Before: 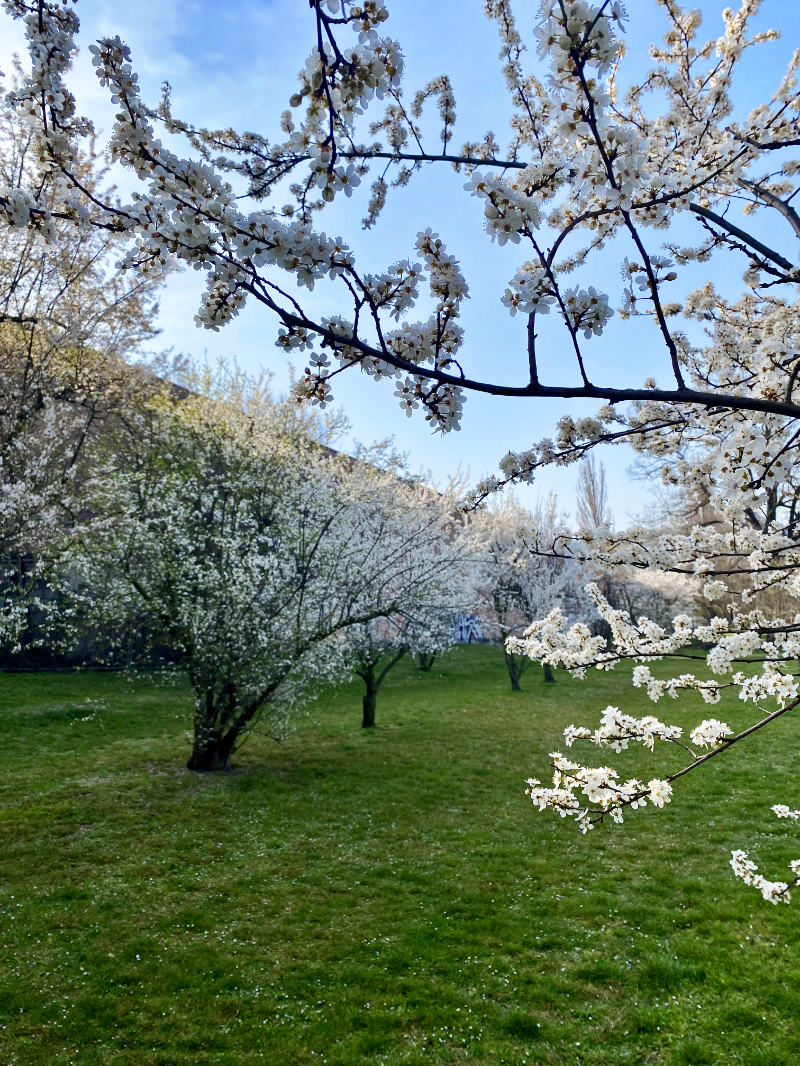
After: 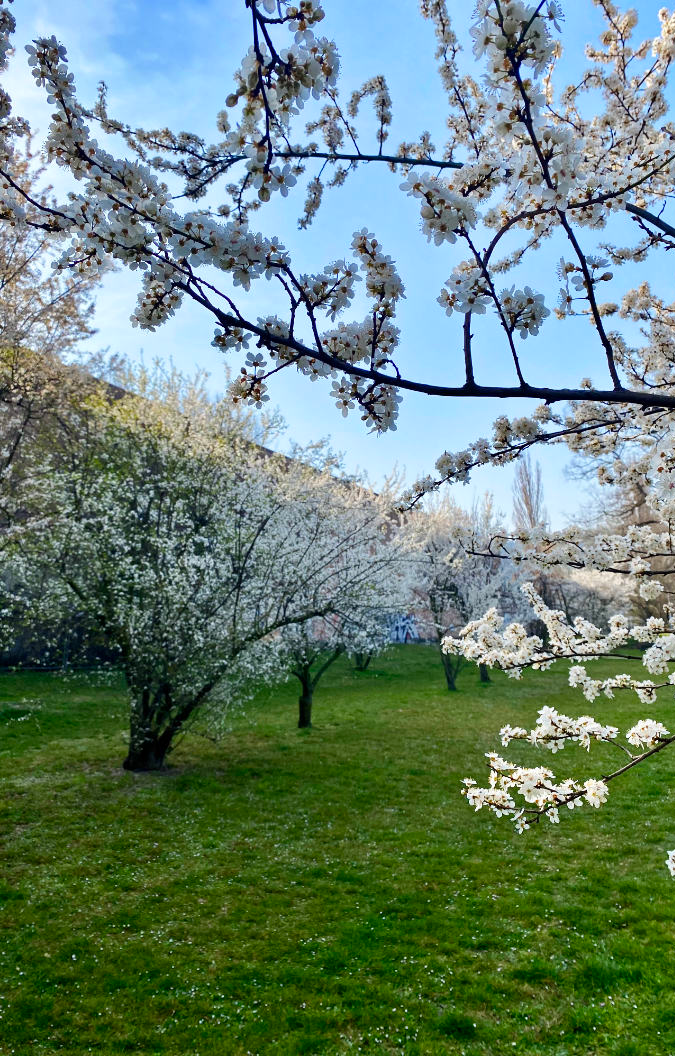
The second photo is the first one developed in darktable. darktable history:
vibrance: vibrance 0%
crop: left 8.026%, right 7.374%
